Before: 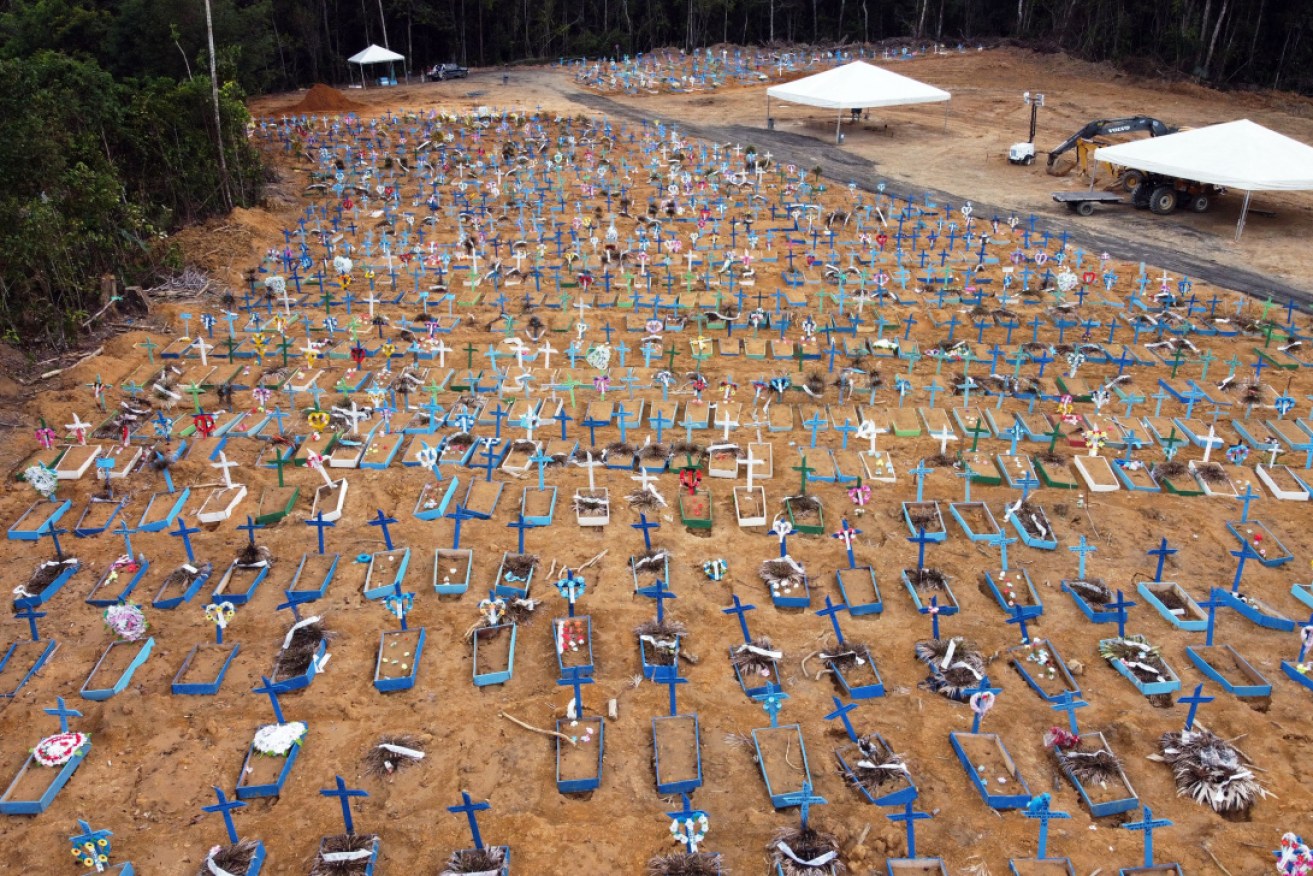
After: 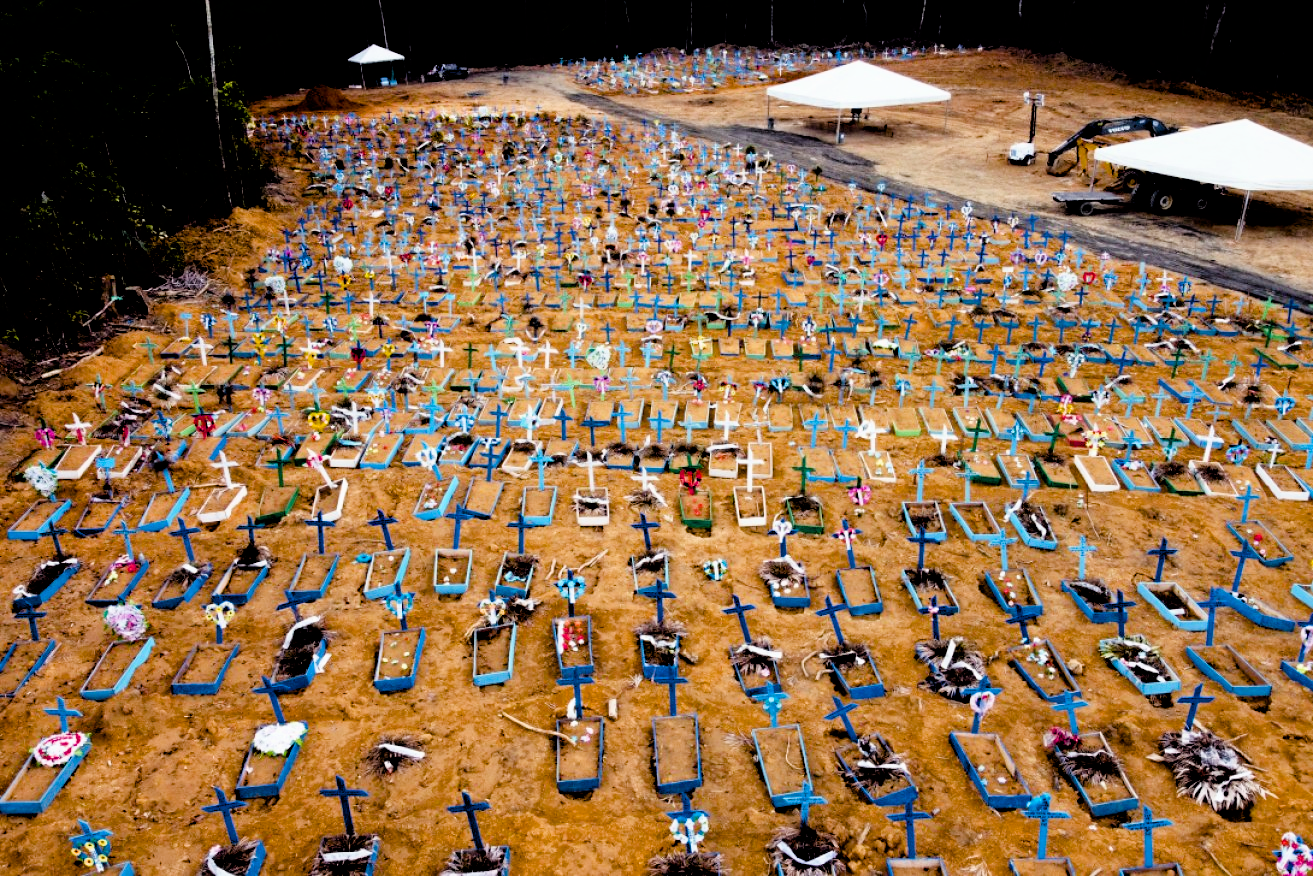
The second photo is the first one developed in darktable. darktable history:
filmic rgb: black relative exposure -3.28 EV, white relative exposure 3.46 EV, threshold 3.03 EV, hardness 2.36, contrast 1.103, enable highlight reconstruction true
exposure: black level correction 0.025, exposure 0.186 EV, compensate exposure bias true, compensate highlight preservation false
color balance rgb: perceptual saturation grading › global saturation 27.37%, perceptual saturation grading › highlights -28.343%, perceptual saturation grading › mid-tones 15.337%, perceptual saturation grading › shadows 33.95%, perceptual brilliance grading › global brilliance -17.113%, perceptual brilliance grading › highlights 29.405%, global vibrance 20%
